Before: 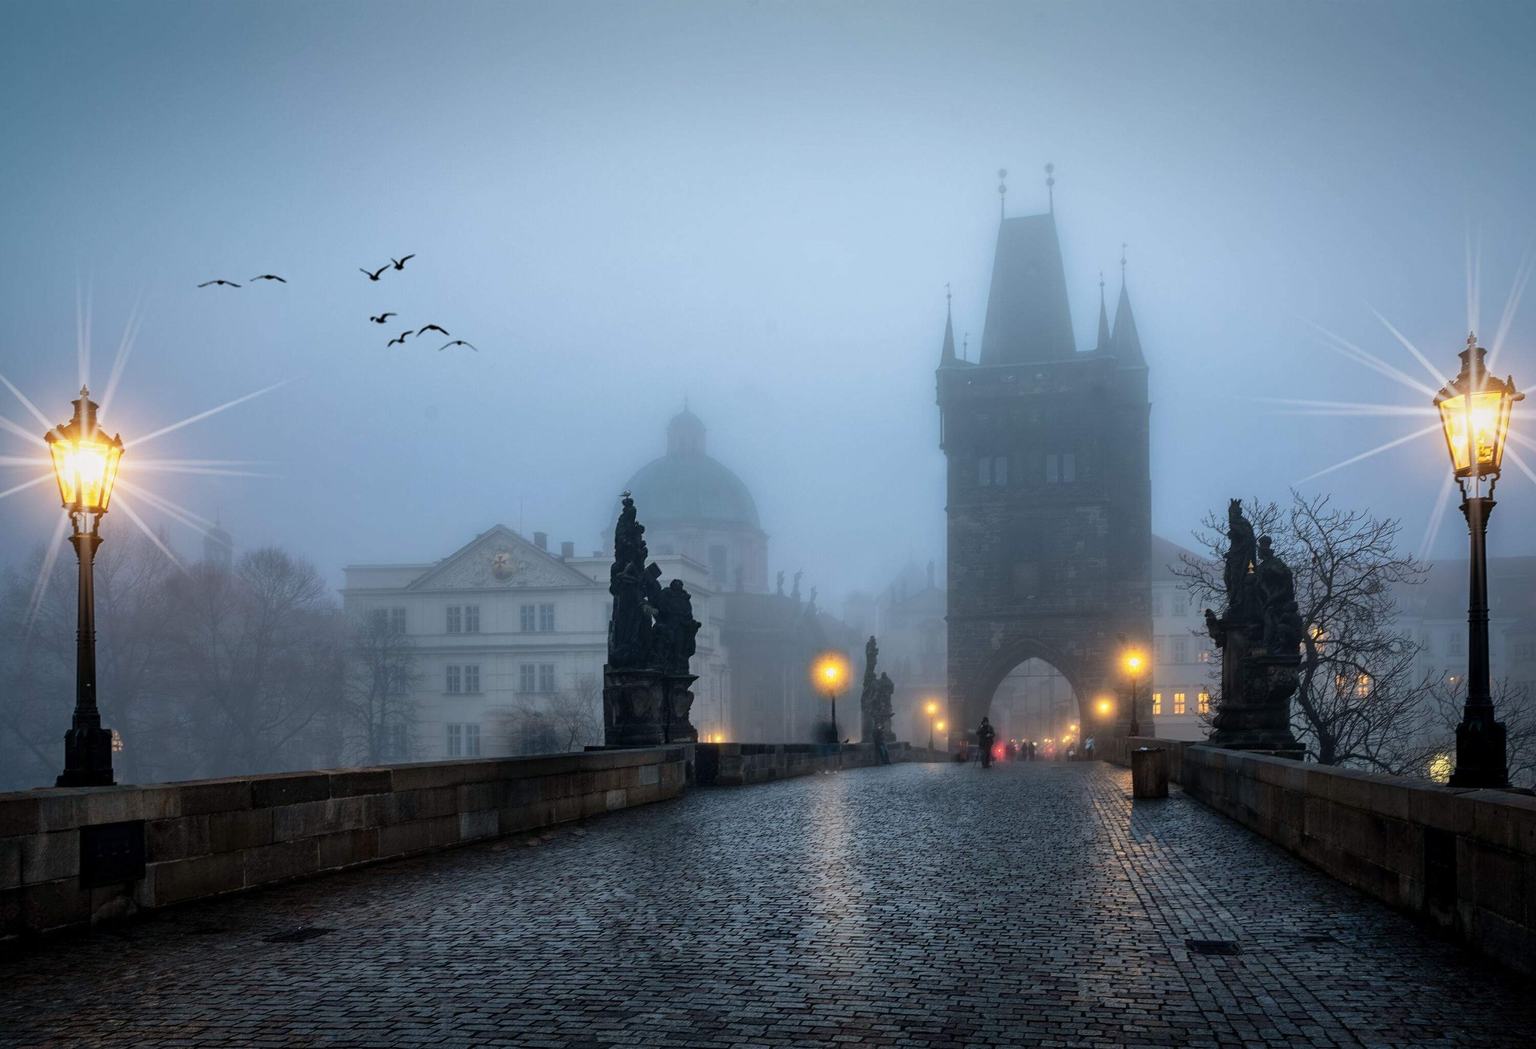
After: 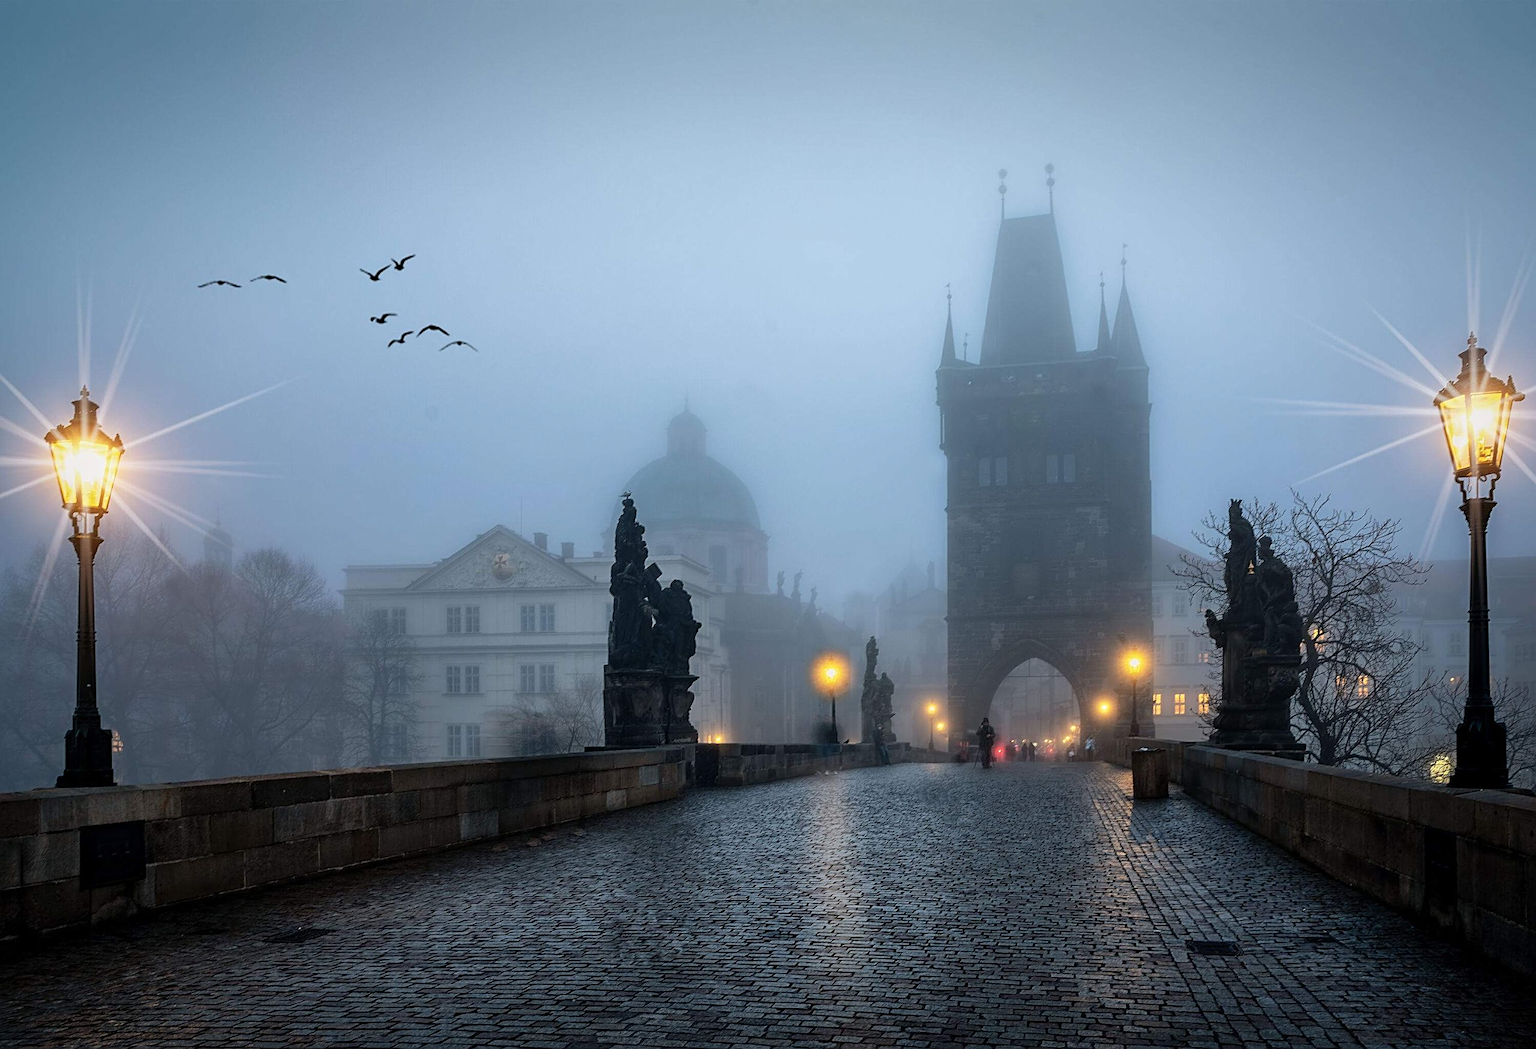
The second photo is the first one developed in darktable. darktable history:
sharpen: on, module defaults
color correction: highlights b* 0.053, saturation 0.985
